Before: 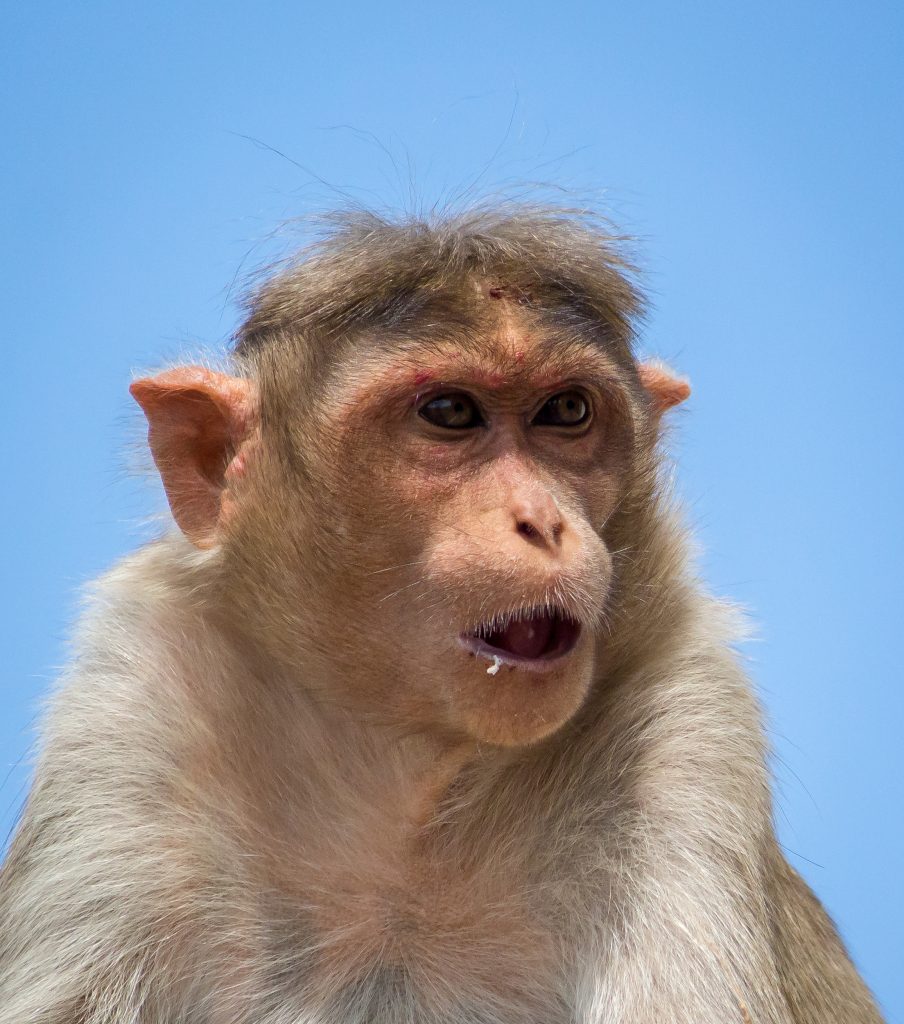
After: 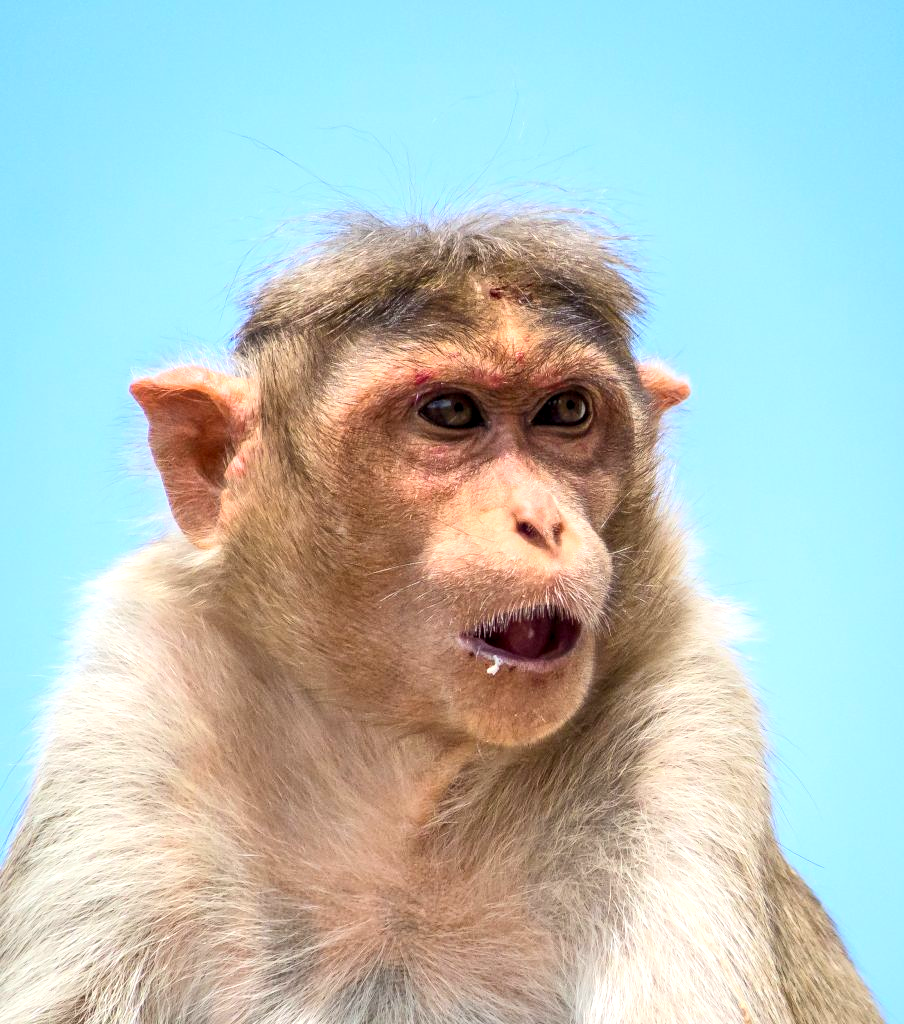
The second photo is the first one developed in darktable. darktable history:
local contrast: on, module defaults
contrast brightness saturation: contrast 0.204, brightness 0.154, saturation 0.143
exposure: black level correction 0.001, exposure 0.5 EV, compensate highlight preservation false
